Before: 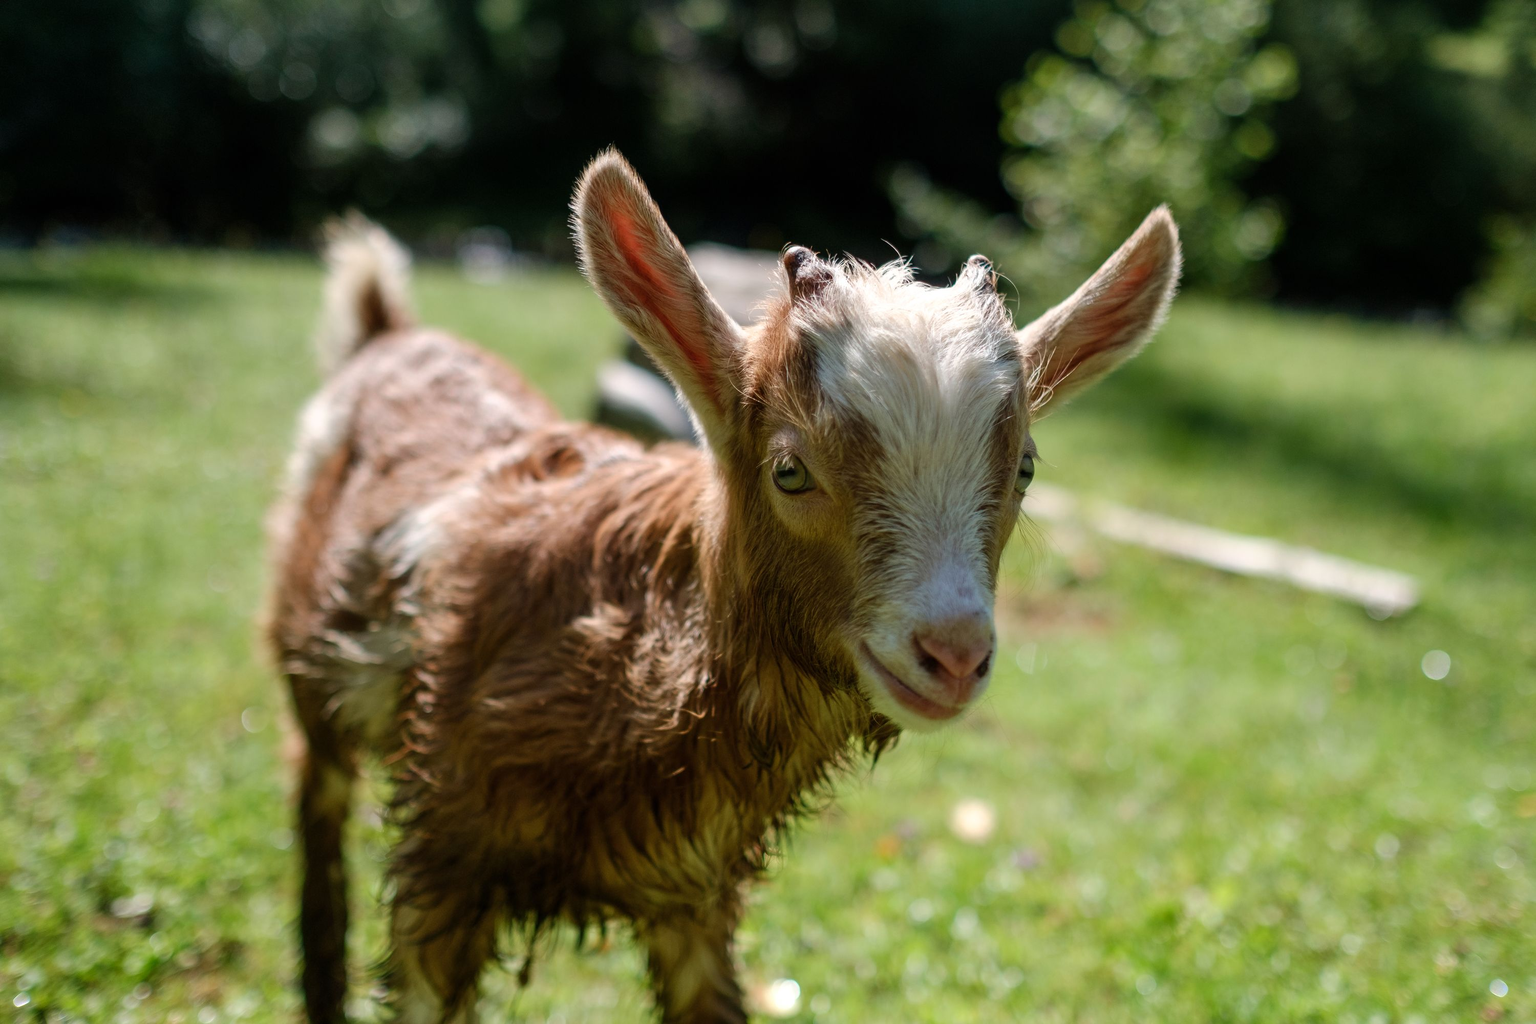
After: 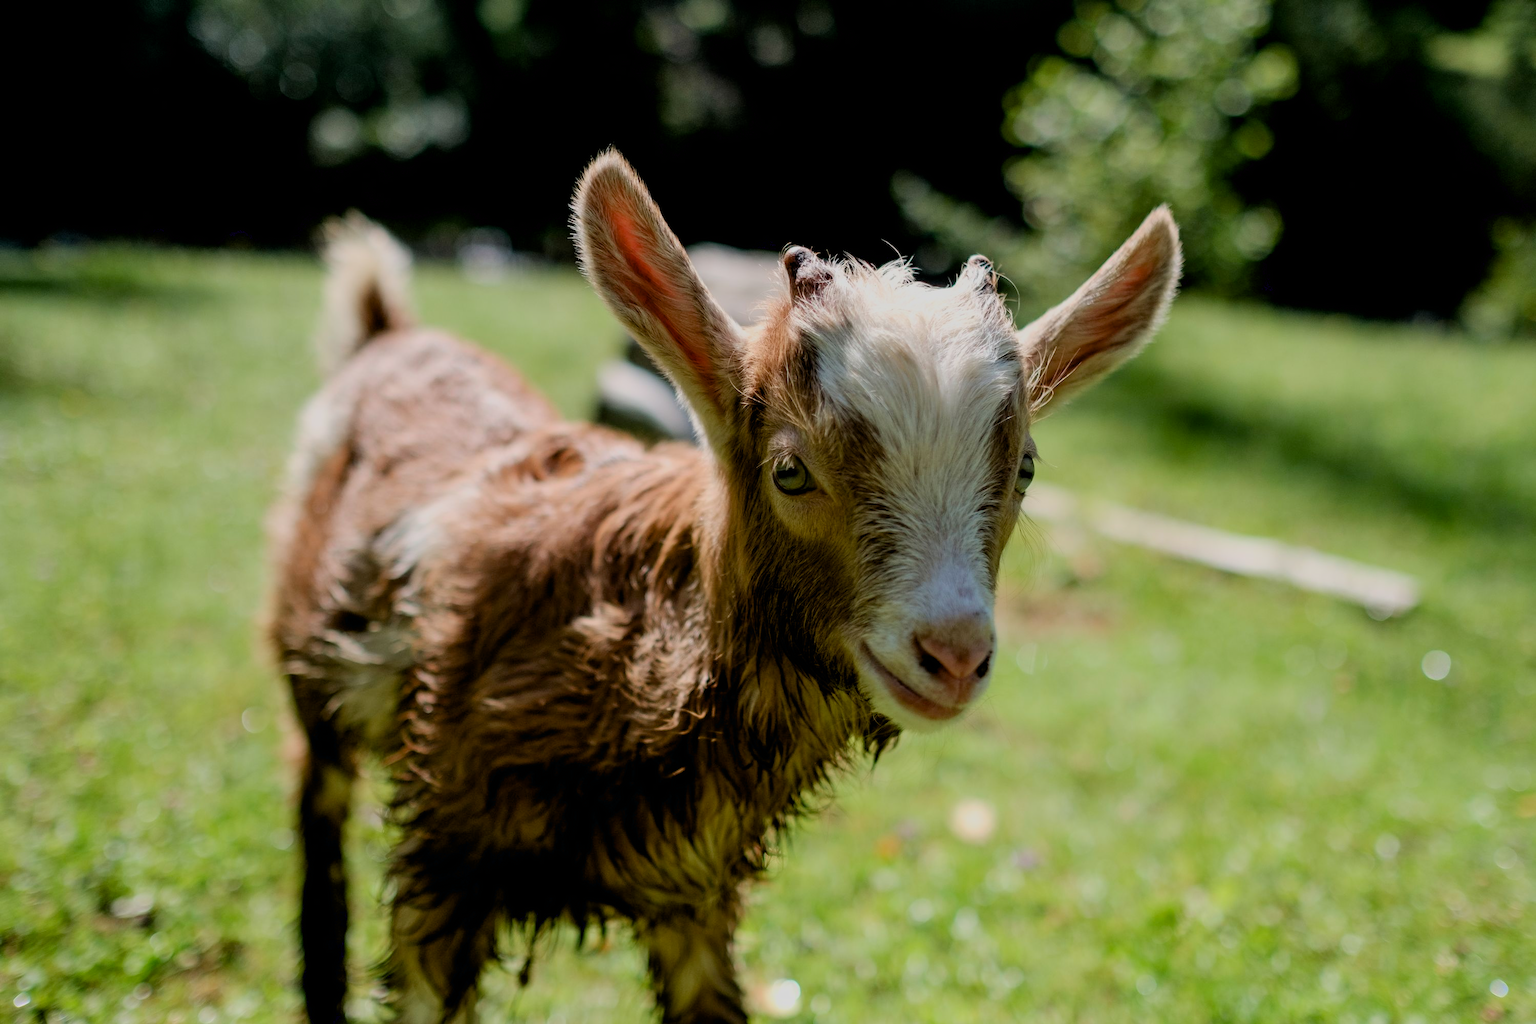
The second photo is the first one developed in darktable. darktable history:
exposure: black level correction 0.007, exposure 0.093 EV, compensate highlight preservation false
filmic rgb: black relative exposure -7.65 EV, white relative exposure 4.56 EV, hardness 3.61, color science v6 (2022)
